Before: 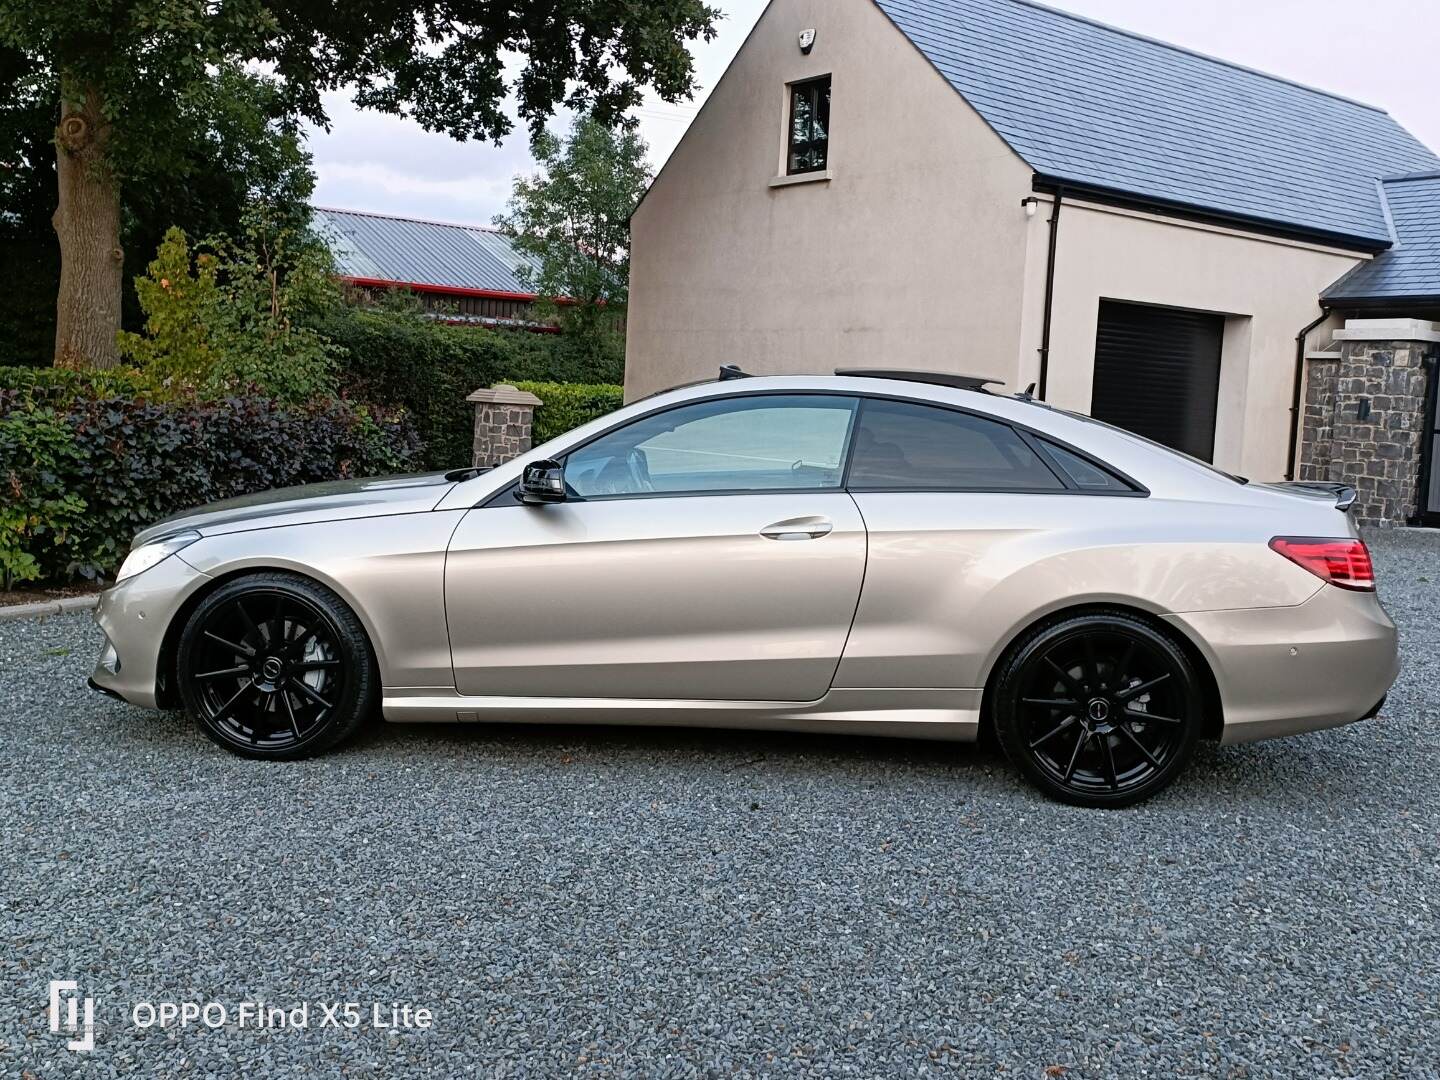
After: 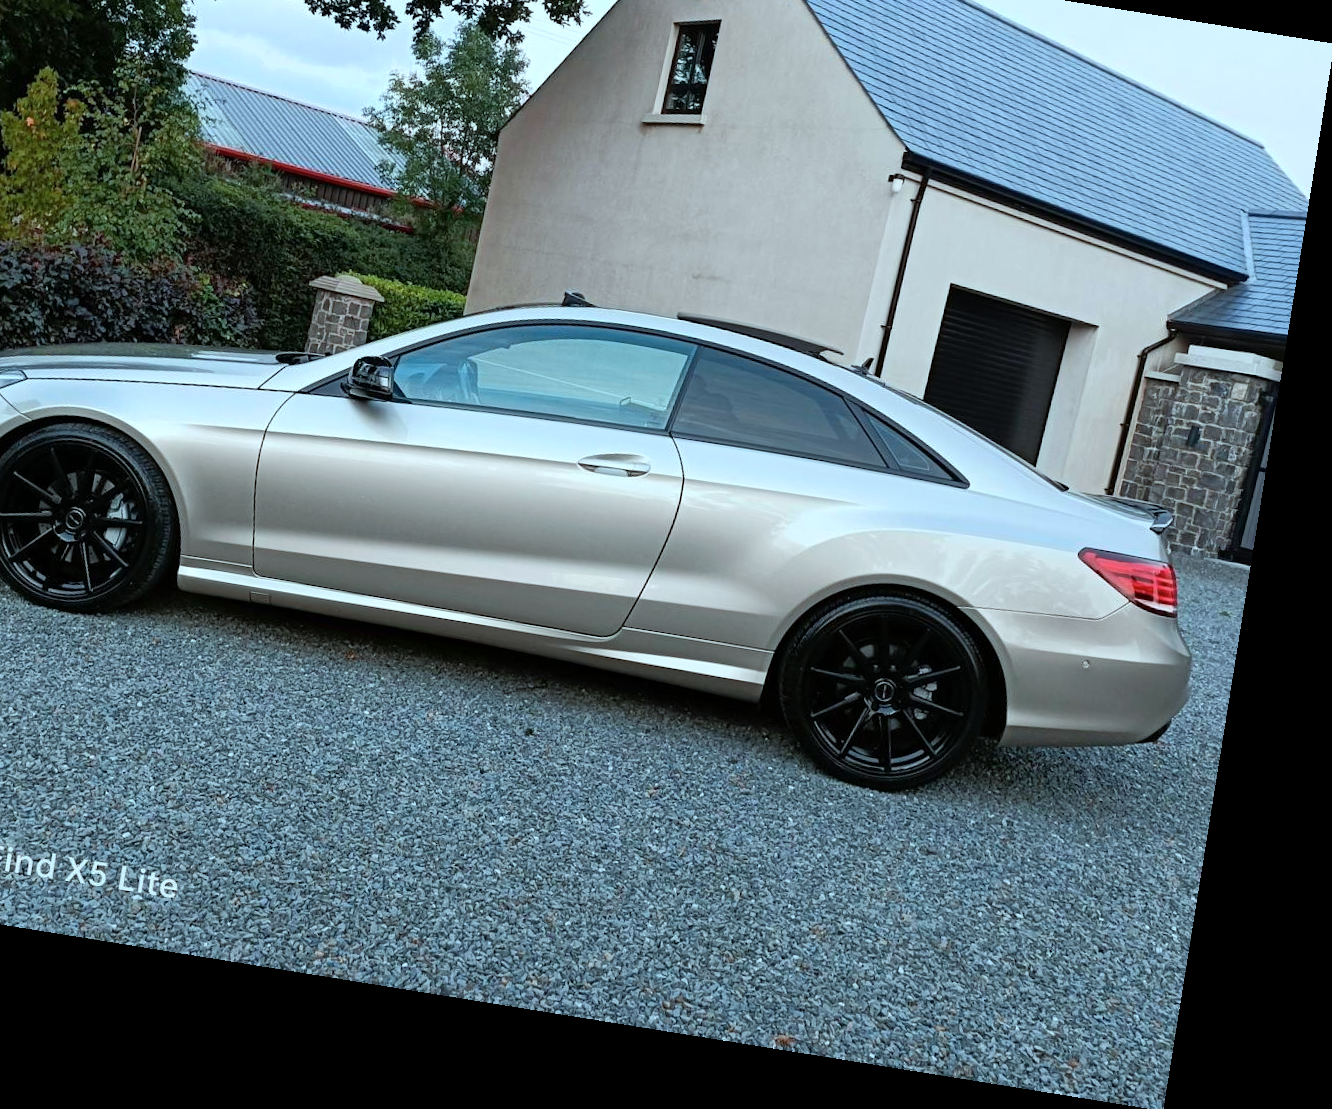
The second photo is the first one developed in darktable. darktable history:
crop: left 16.315%, top 14.246%
color correction: highlights a* -10.04, highlights b* -10.37
rotate and perspective: rotation 9.12°, automatic cropping off
